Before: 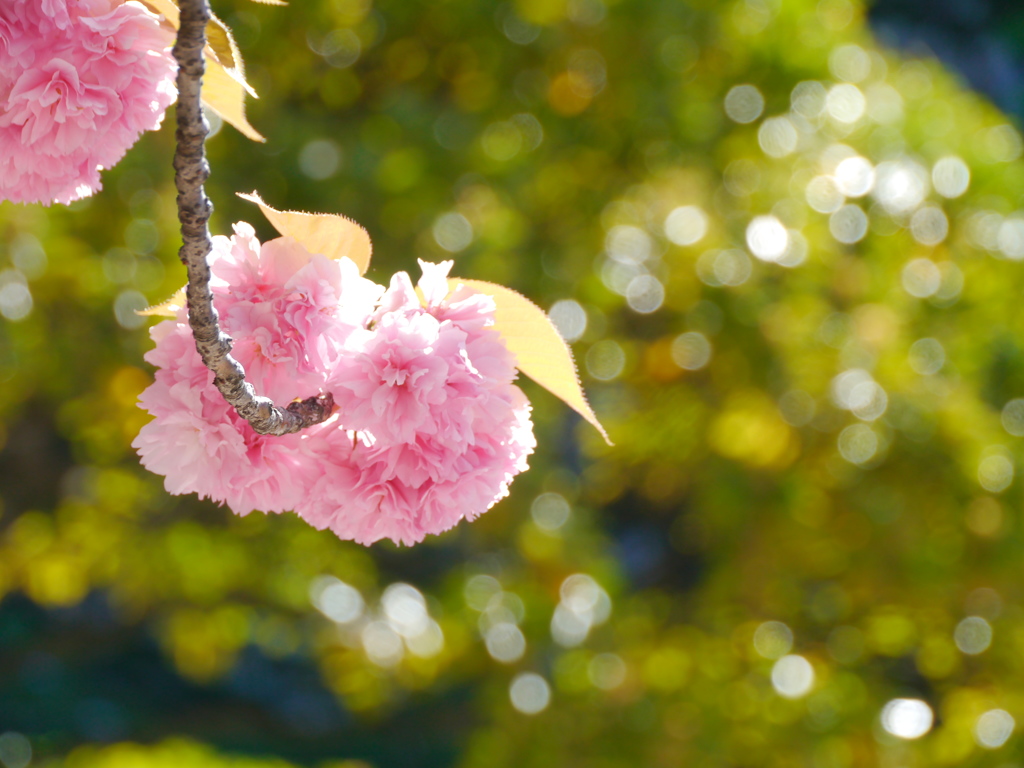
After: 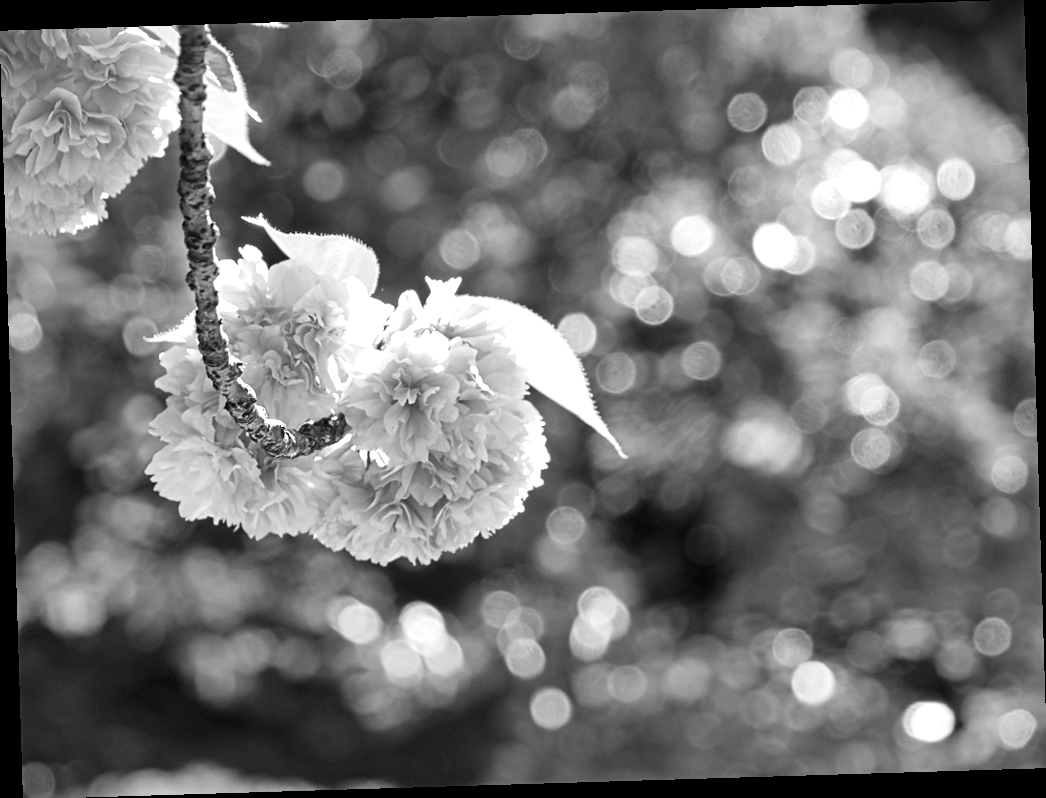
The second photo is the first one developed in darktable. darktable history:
contrast equalizer: y [[0.5, 0.5, 0.5, 0.539, 0.64, 0.611], [0.5 ×6], [0.5 ×6], [0 ×6], [0 ×6]]
rotate and perspective: rotation -1.75°, automatic cropping off
monochrome: on, module defaults
local contrast: mode bilateral grid, contrast 70, coarseness 75, detail 180%, midtone range 0.2
